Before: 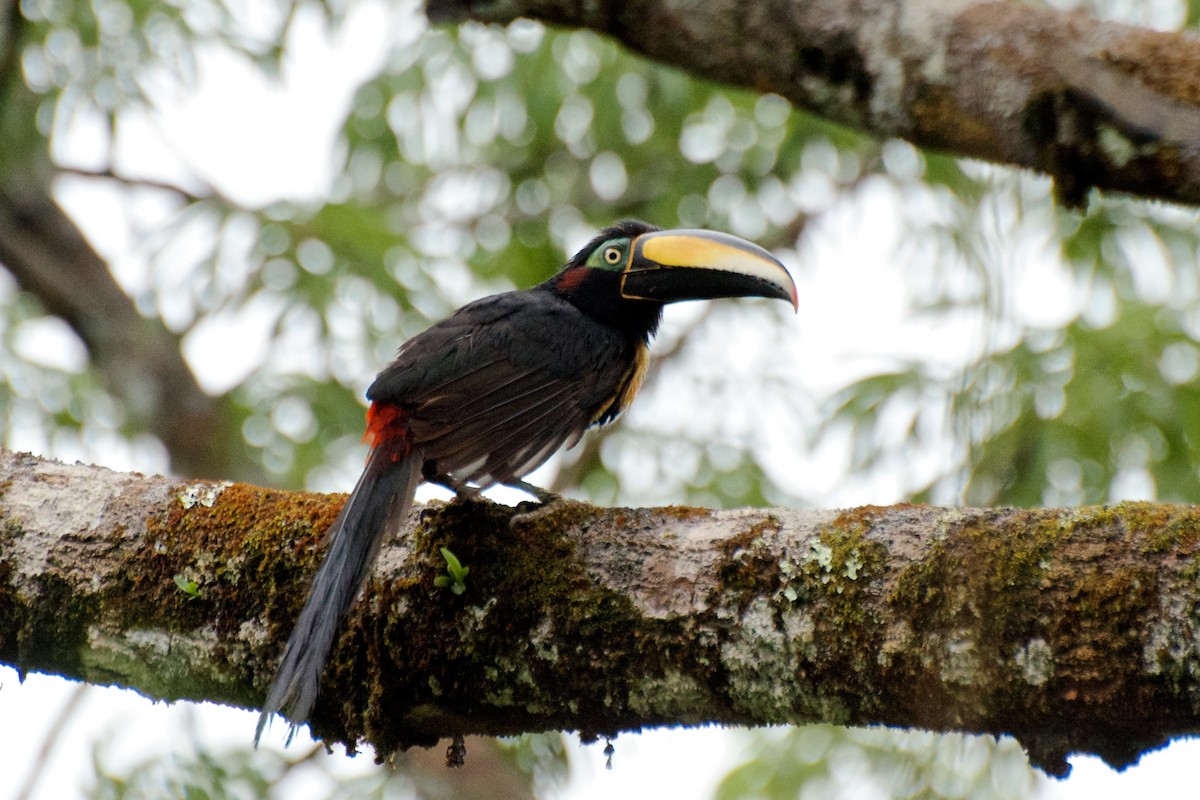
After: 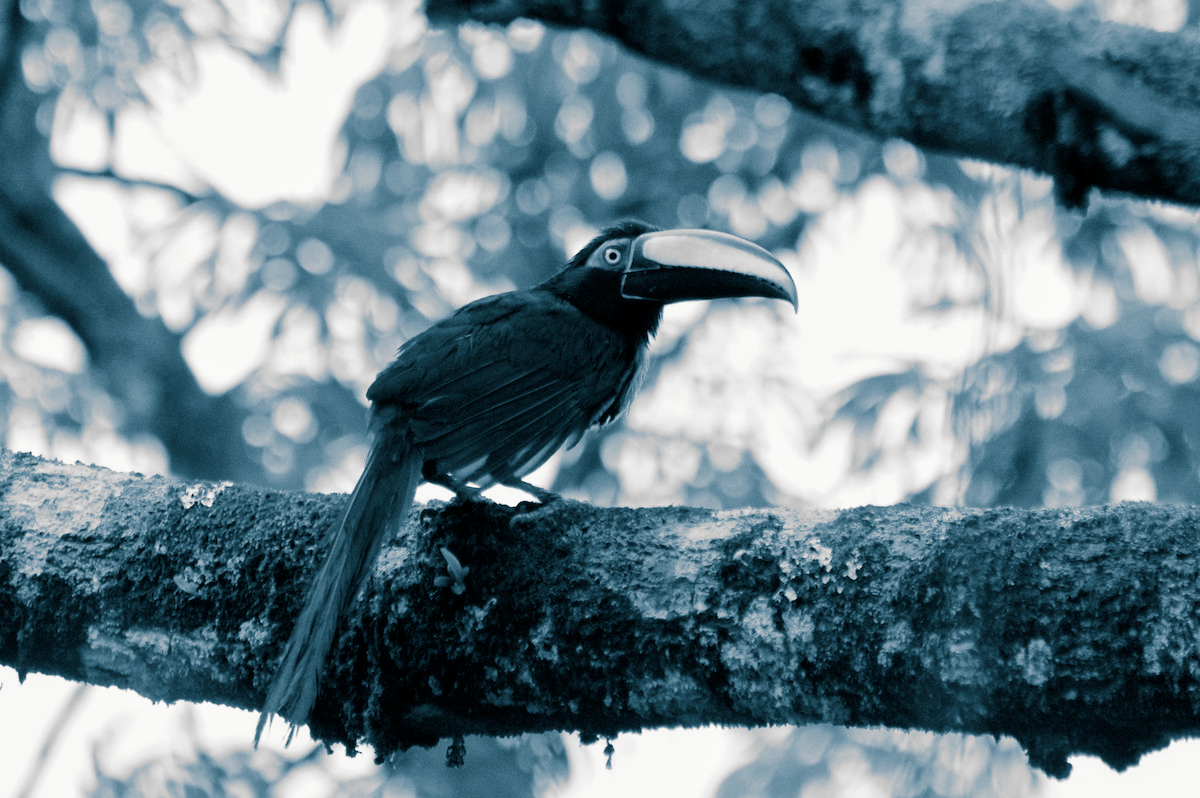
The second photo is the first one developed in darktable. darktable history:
split-toning: shadows › hue 212.4°, balance -70
crop: top 0.05%, bottom 0.098%
exposure: exposure 0.127 EV, compensate highlight preservation false
color balance: mode lift, gamma, gain (sRGB)
monochrome: a -71.75, b 75.82
levels: mode automatic, black 0.023%, white 99.97%, levels [0.062, 0.494, 0.925]
